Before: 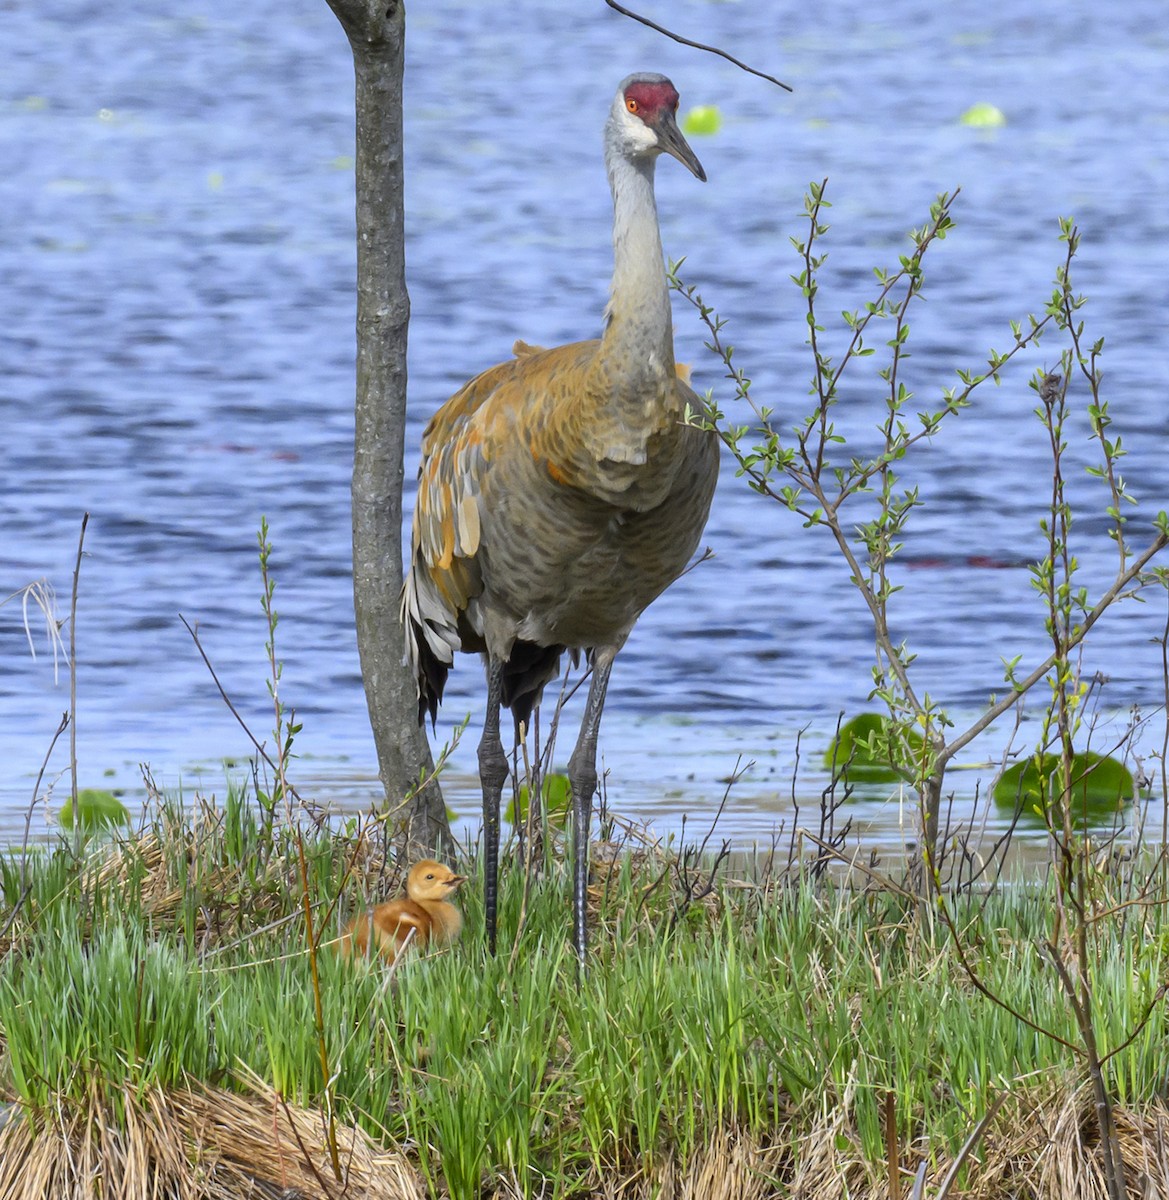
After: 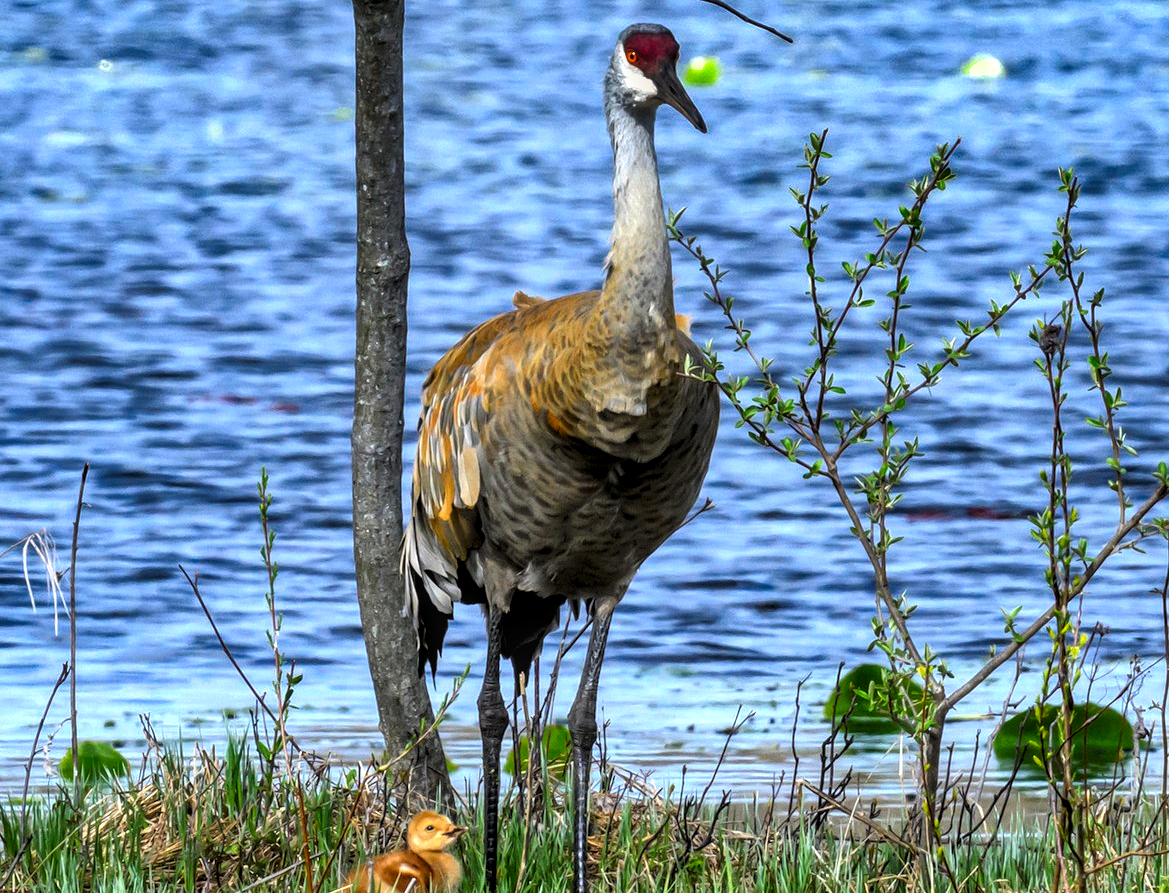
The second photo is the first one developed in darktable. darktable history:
contrast brightness saturation: contrast 0.041, saturation 0.16
levels: levels [0.129, 0.519, 0.867]
crop: top 4.116%, bottom 21.417%
shadows and highlights: radius 108.67, shadows 40.78, highlights -72.84, low approximation 0.01, soften with gaussian
local contrast: on, module defaults
